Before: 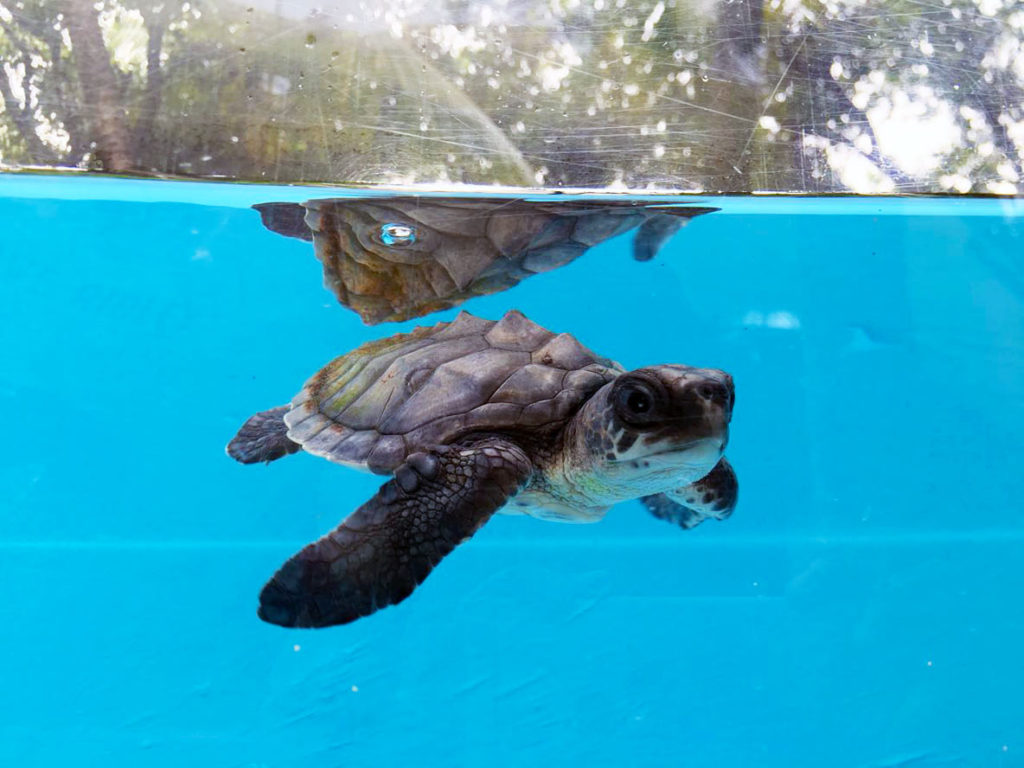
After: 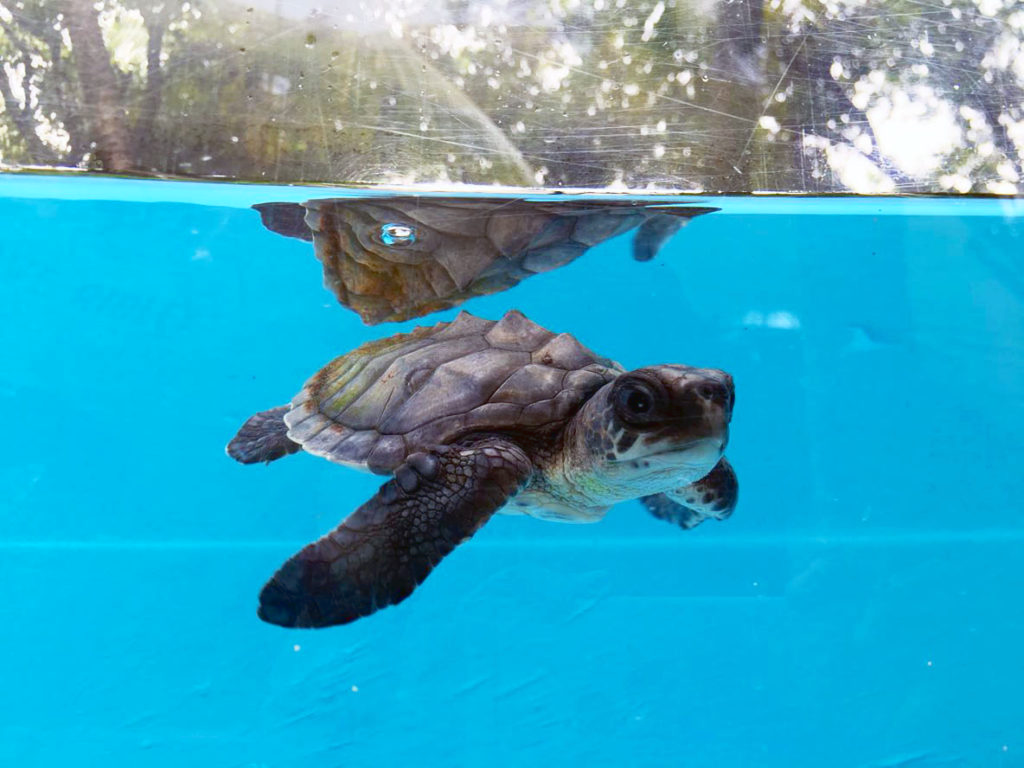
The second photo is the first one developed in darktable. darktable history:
tone curve: curves: ch0 [(0, 0.024) (0.119, 0.146) (0.474, 0.464) (0.718, 0.721) (0.817, 0.839) (1, 0.998)]; ch1 [(0, 0) (0.377, 0.416) (0.439, 0.451) (0.477, 0.477) (0.501, 0.503) (0.538, 0.544) (0.58, 0.602) (0.664, 0.676) (0.783, 0.804) (1, 1)]; ch2 [(0, 0) (0.38, 0.405) (0.463, 0.456) (0.498, 0.497) (0.524, 0.535) (0.578, 0.576) (0.648, 0.665) (1, 1)], color space Lab, linked channels, preserve colors none
